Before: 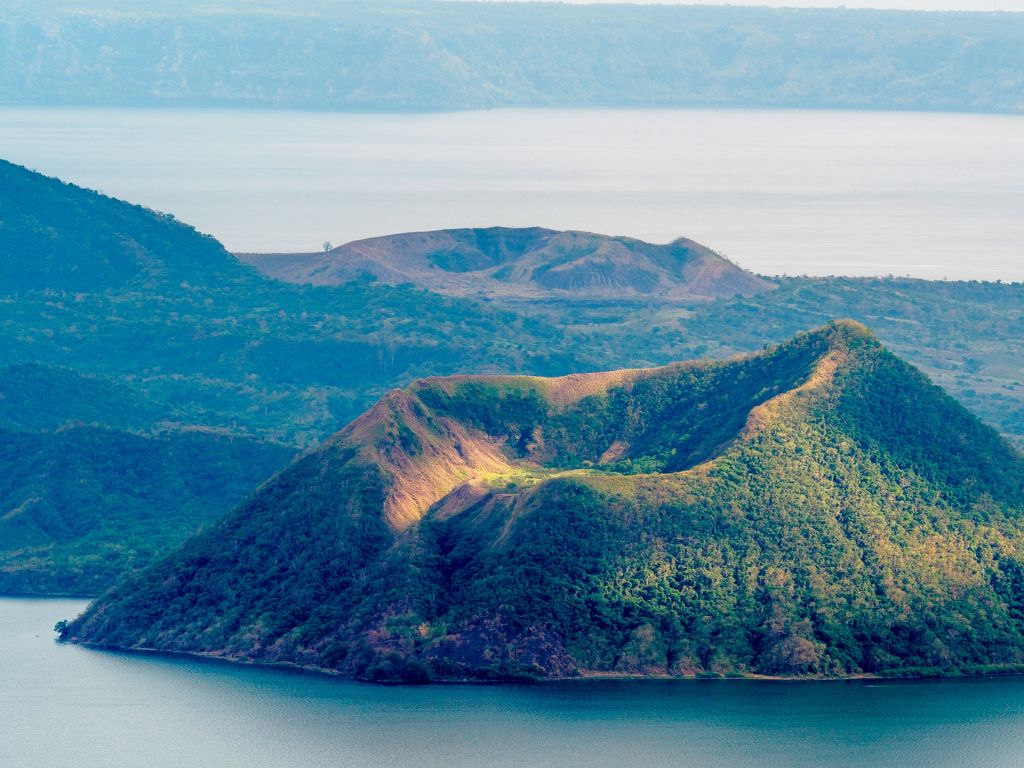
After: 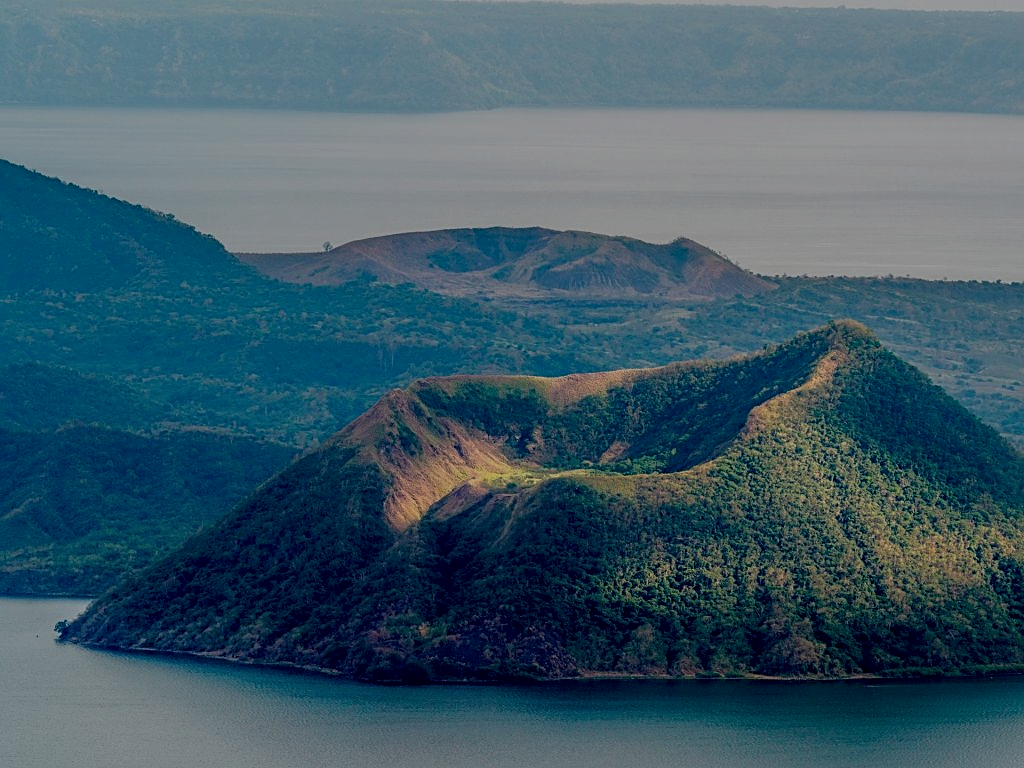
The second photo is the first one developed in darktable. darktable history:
tone equalizer: -8 EV -2 EV, -7 EV -2 EV, -6 EV -2 EV, -5 EV -2 EV, -4 EV -2 EV, -3 EV -2 EV, -2 EV -2 EV, -1 EV -1.63 EV, +0 EV -2 EV
sharpen: on, module defaults
exposure: black level correction 0, exposure 0.5 EV, compensate exposure bias true, compensate highlight preservation false
local contrast: on, module defaults
